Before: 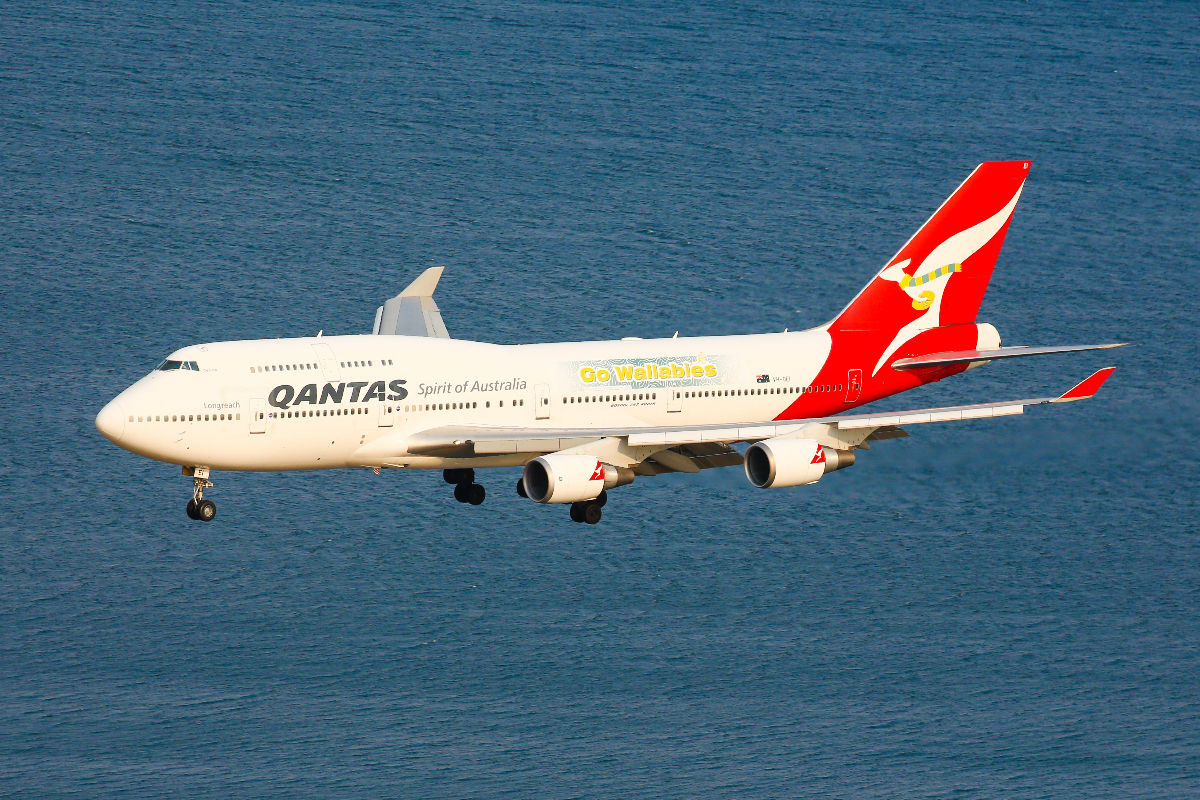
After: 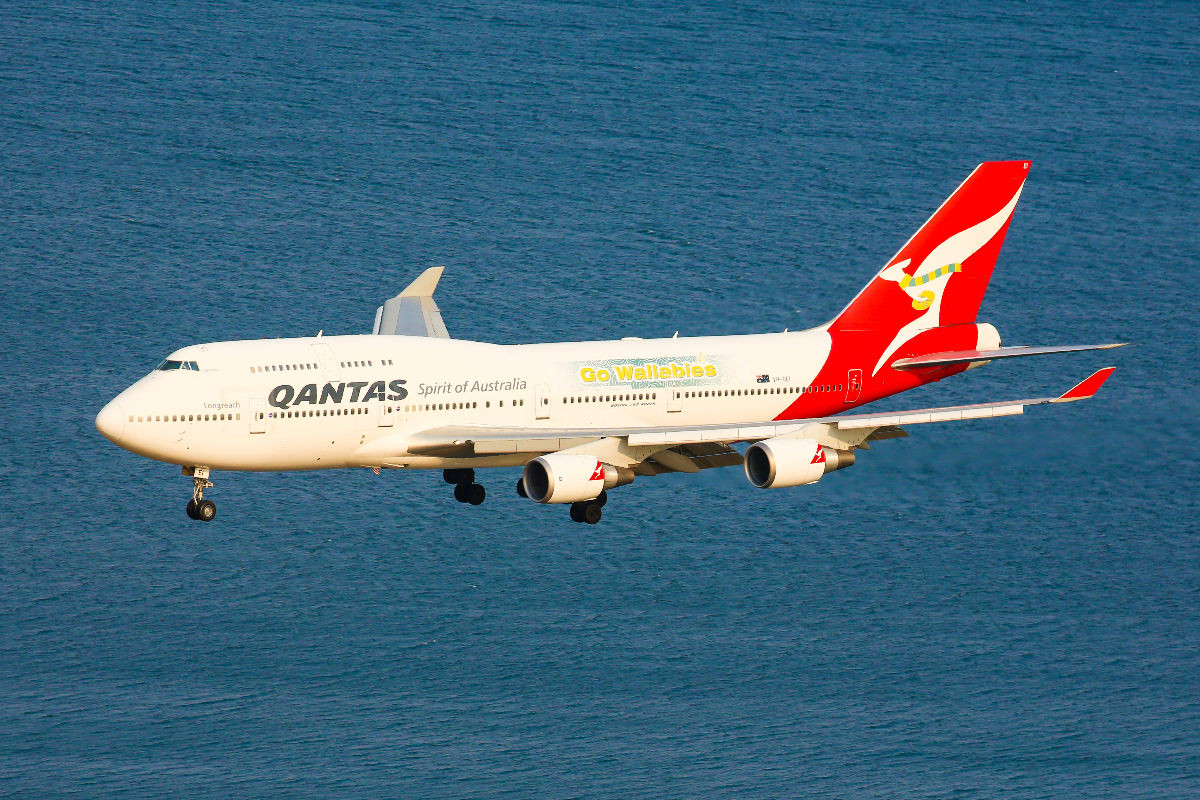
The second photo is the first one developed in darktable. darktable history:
velvia: strength 30.4%
